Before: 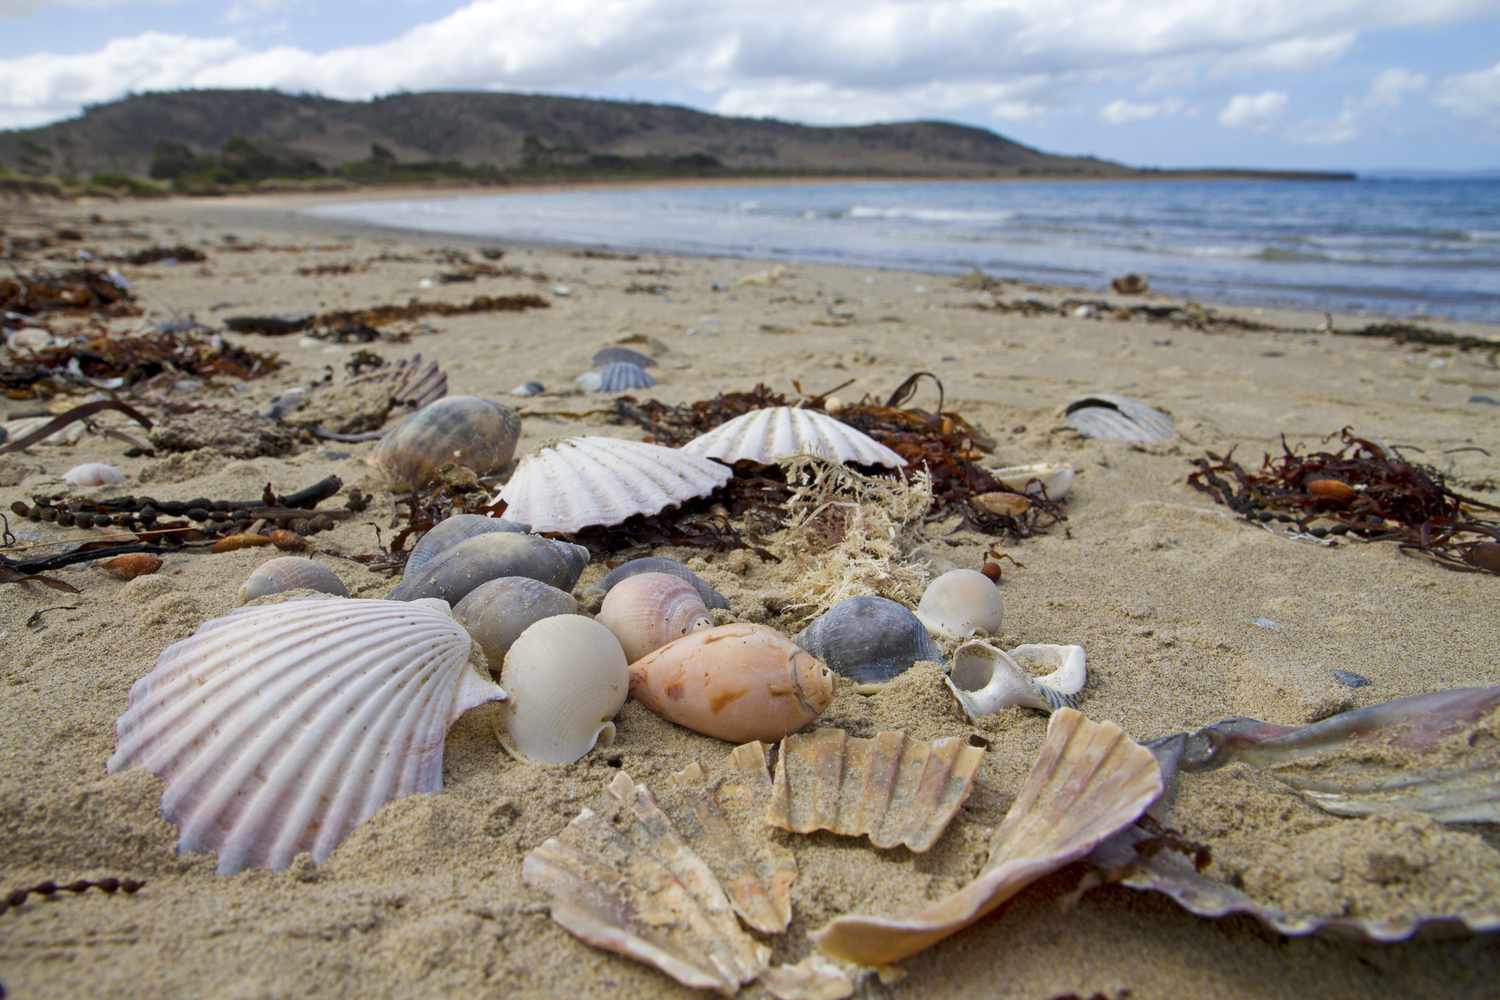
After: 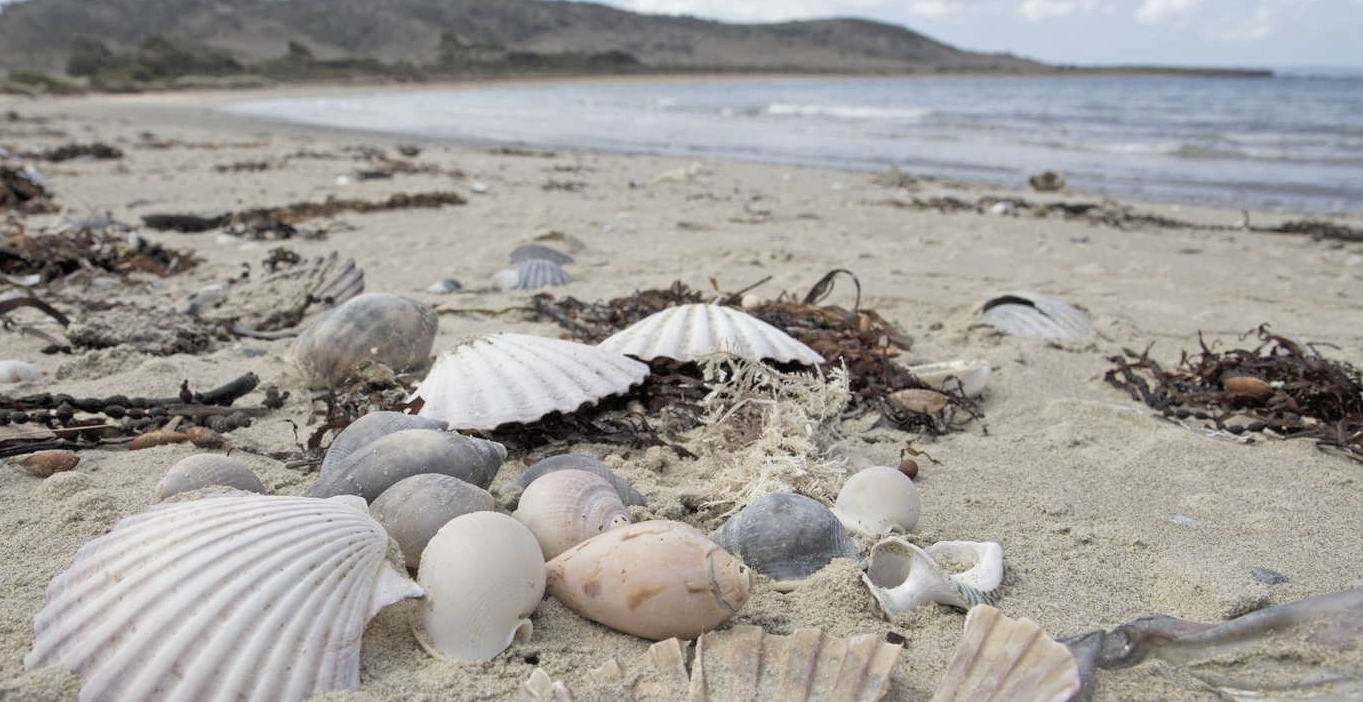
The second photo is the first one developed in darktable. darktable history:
crop: left 5.596%, top 10.314%, right 3.534%, bottom 19.395%
contrast brightness saturation: brightness 0.18, saturation -0.5
